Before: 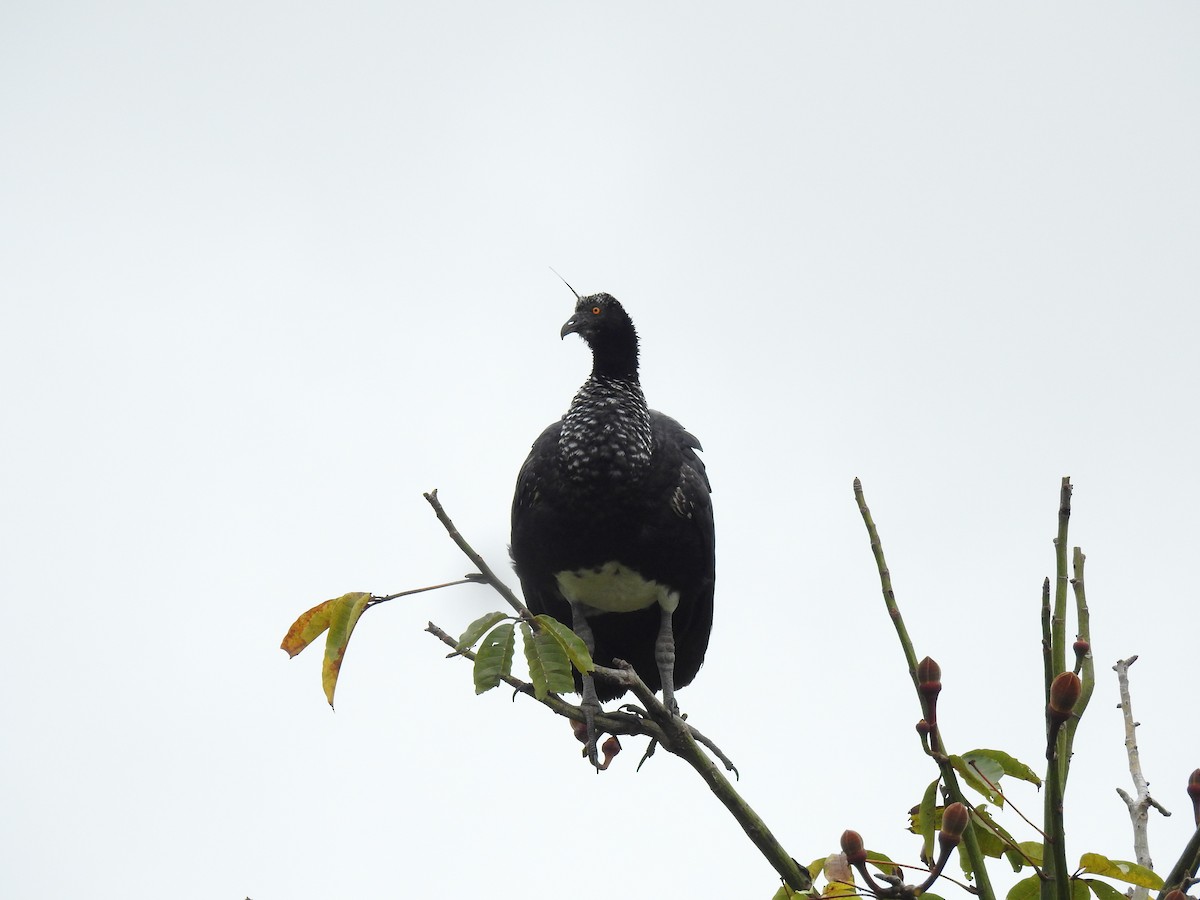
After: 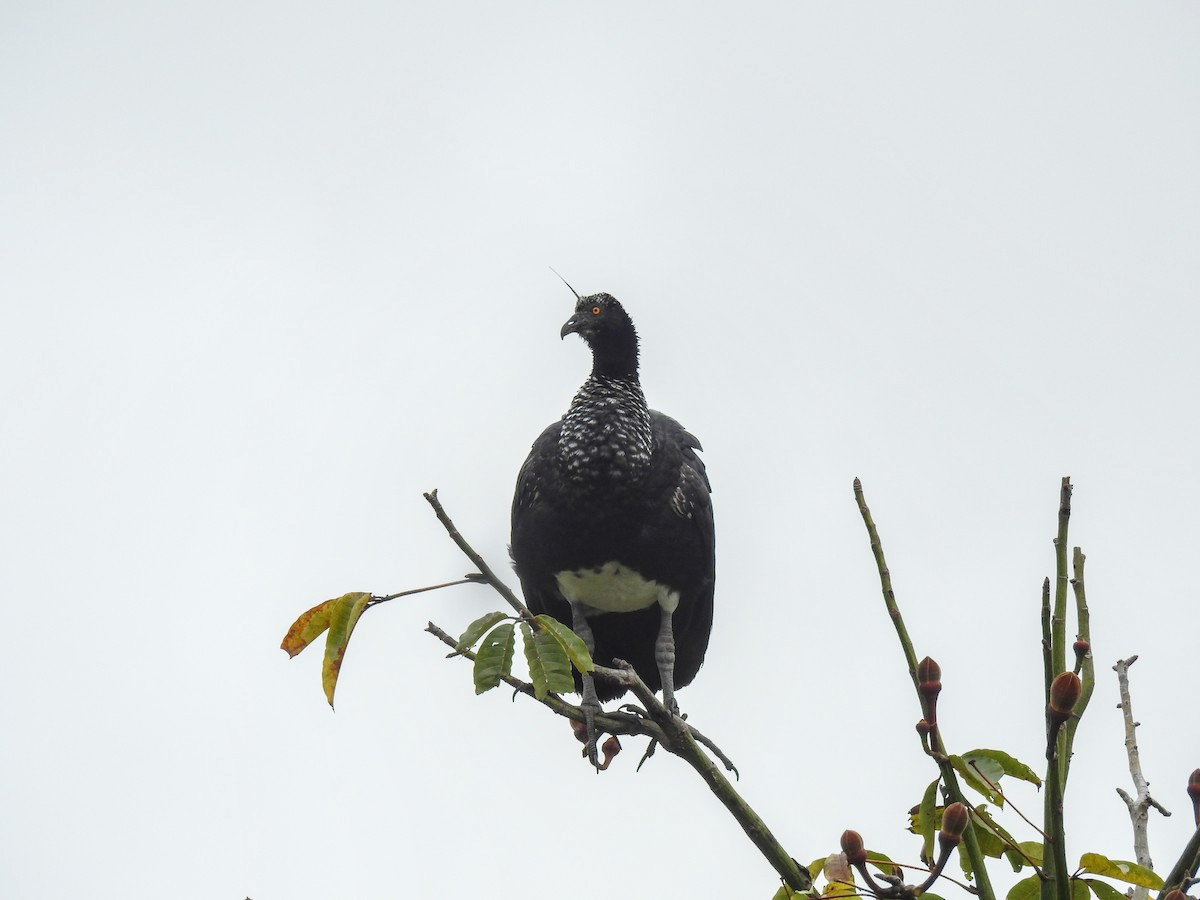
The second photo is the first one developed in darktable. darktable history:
local contrast: on, module defaults
exposure: exposure -0.048 EV, compensate highlight preservation false
